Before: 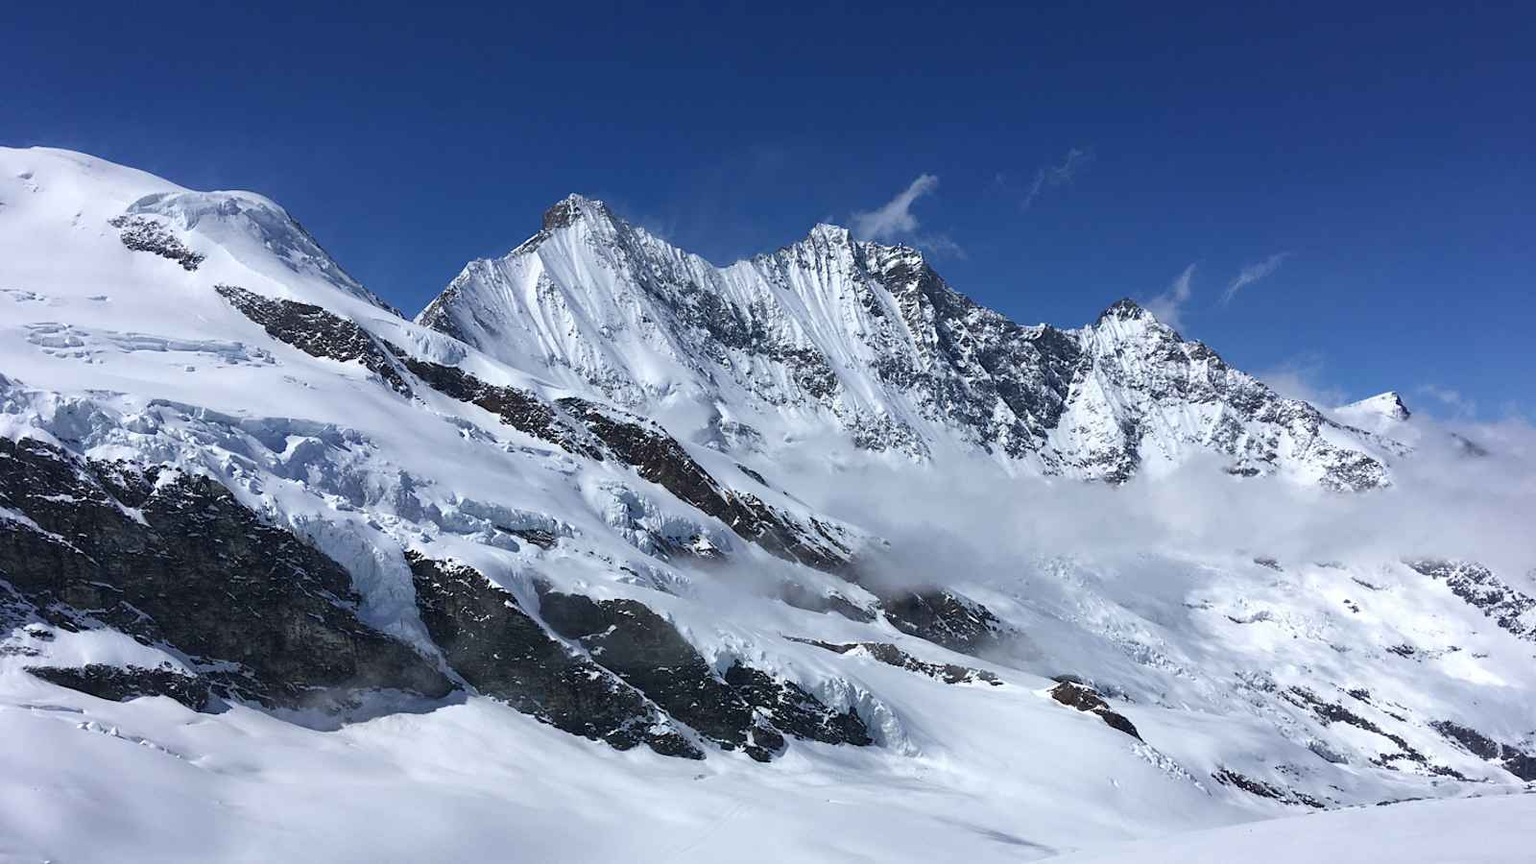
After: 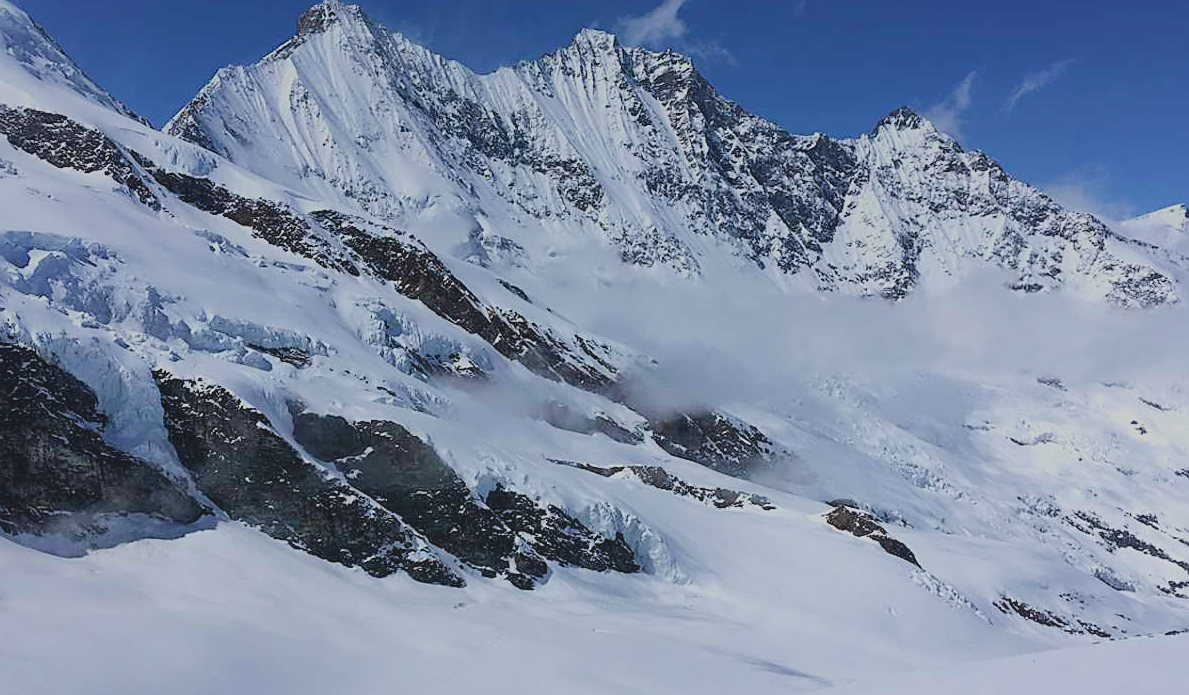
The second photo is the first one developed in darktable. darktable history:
crop: left 16.866%, top 22.675%, right 8.776%
filmic rgb: black relative exposure -7.65 EV, white relative exposure 4.56 EV, hardness 3.61
color zones: curves: ch1 [(0, 0.469) (0.01, 0.469) (0.12, 0.446) (0.248, 0.469) (0.5, 0.5) (0.748, 0.5) (0.99, 0.469) (1, 0.469)]
sharpen: on, module defaults
velvia: on, module defaults
local contrast: highlights 68%, shadows 65%, detail 81%, midtone range 0.318
